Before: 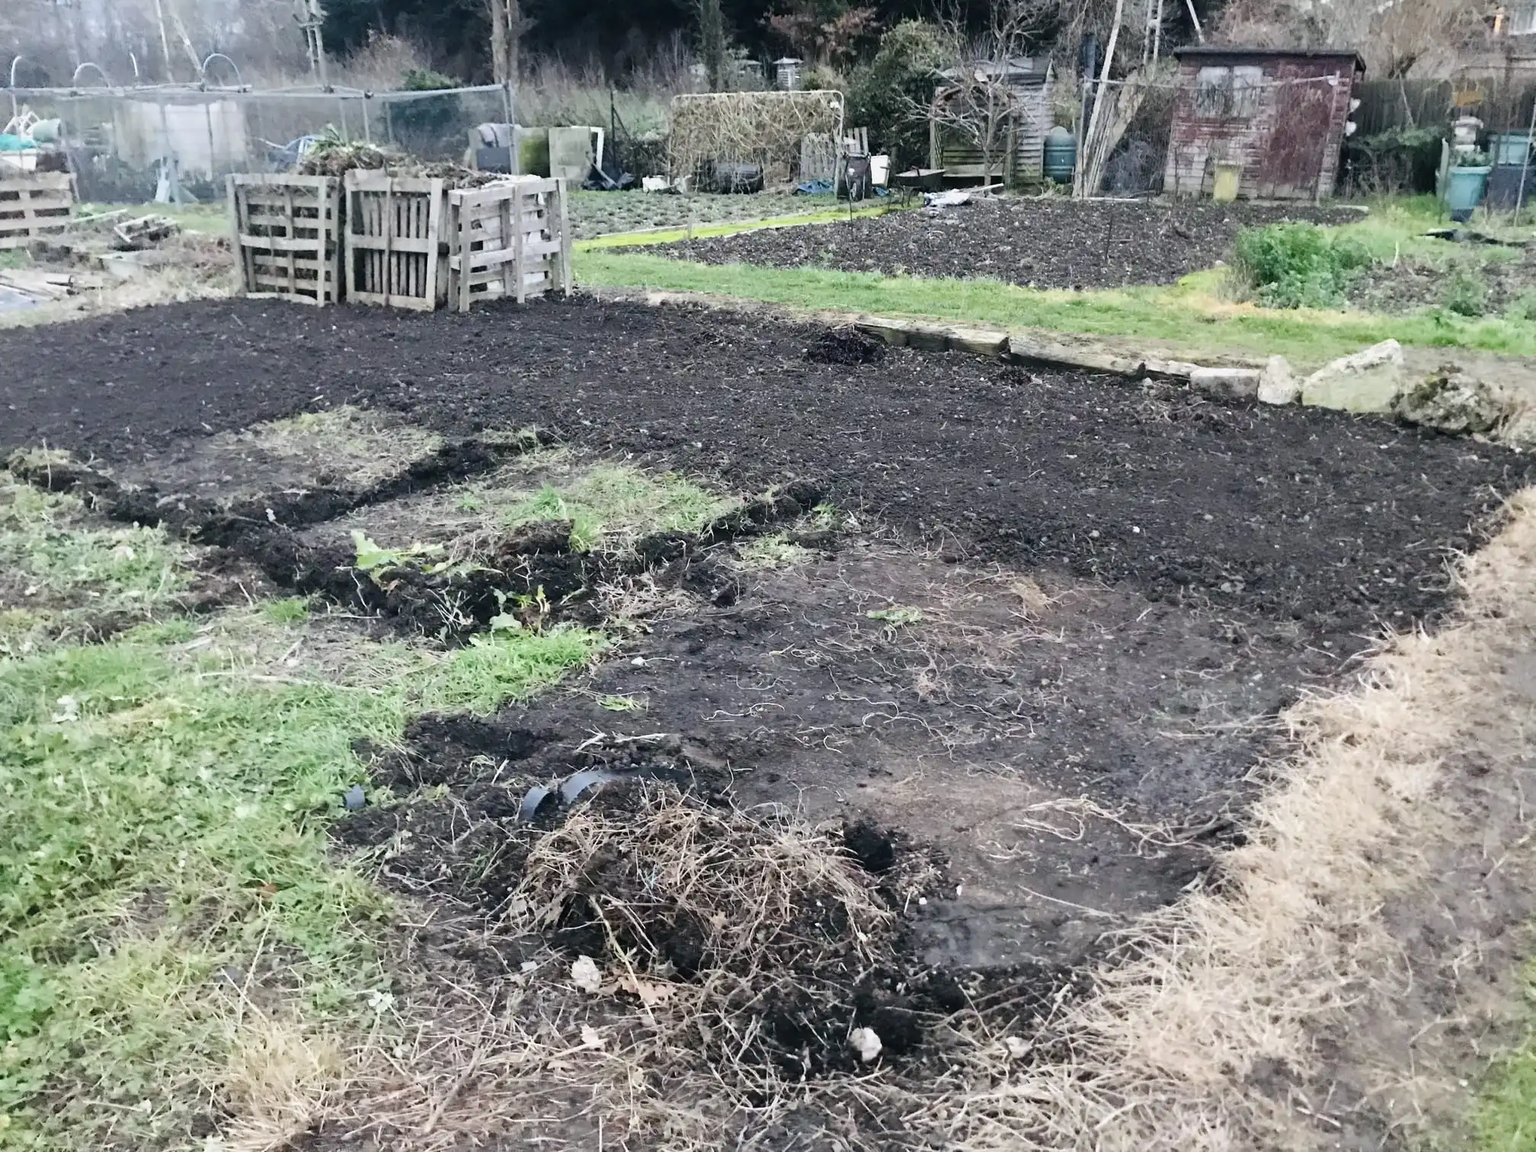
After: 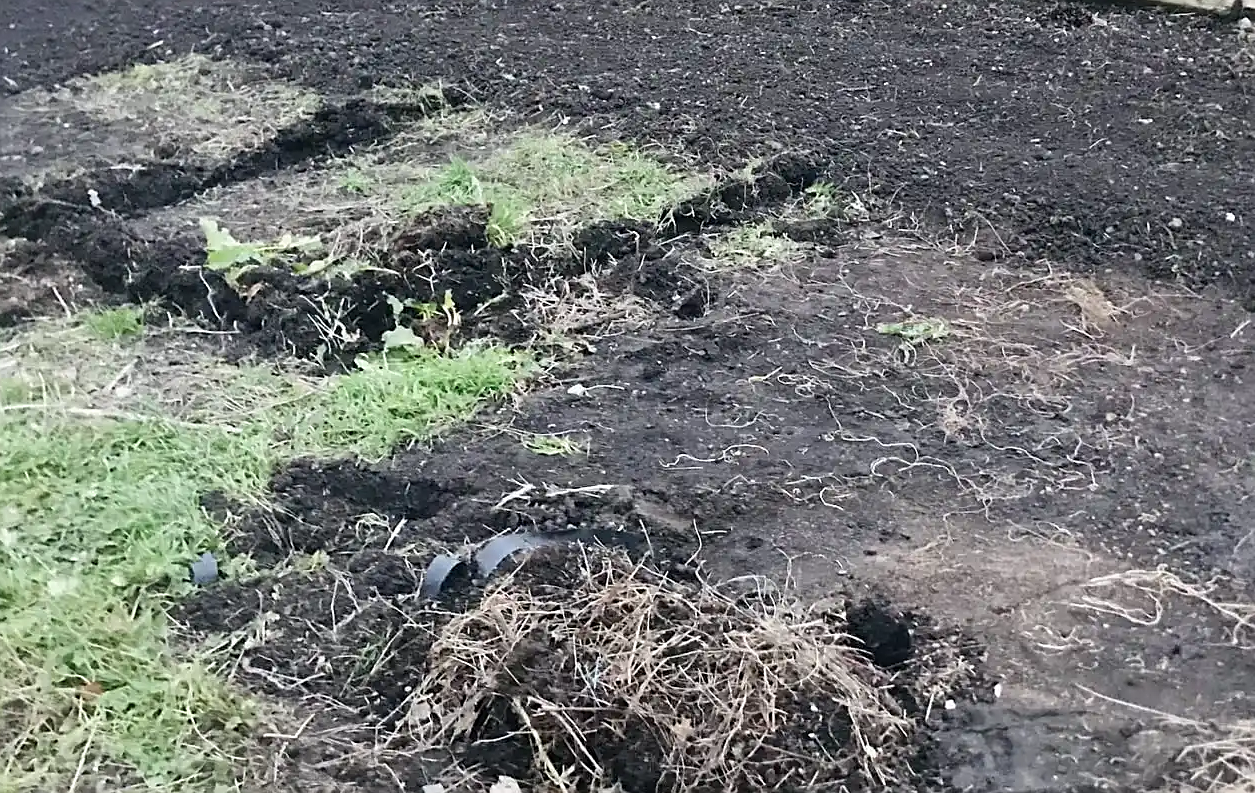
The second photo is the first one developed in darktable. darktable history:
crop: left 12.986%, top 31.673%, right 24.714%, bottom 15.863%
sharpen: on, module defaults
